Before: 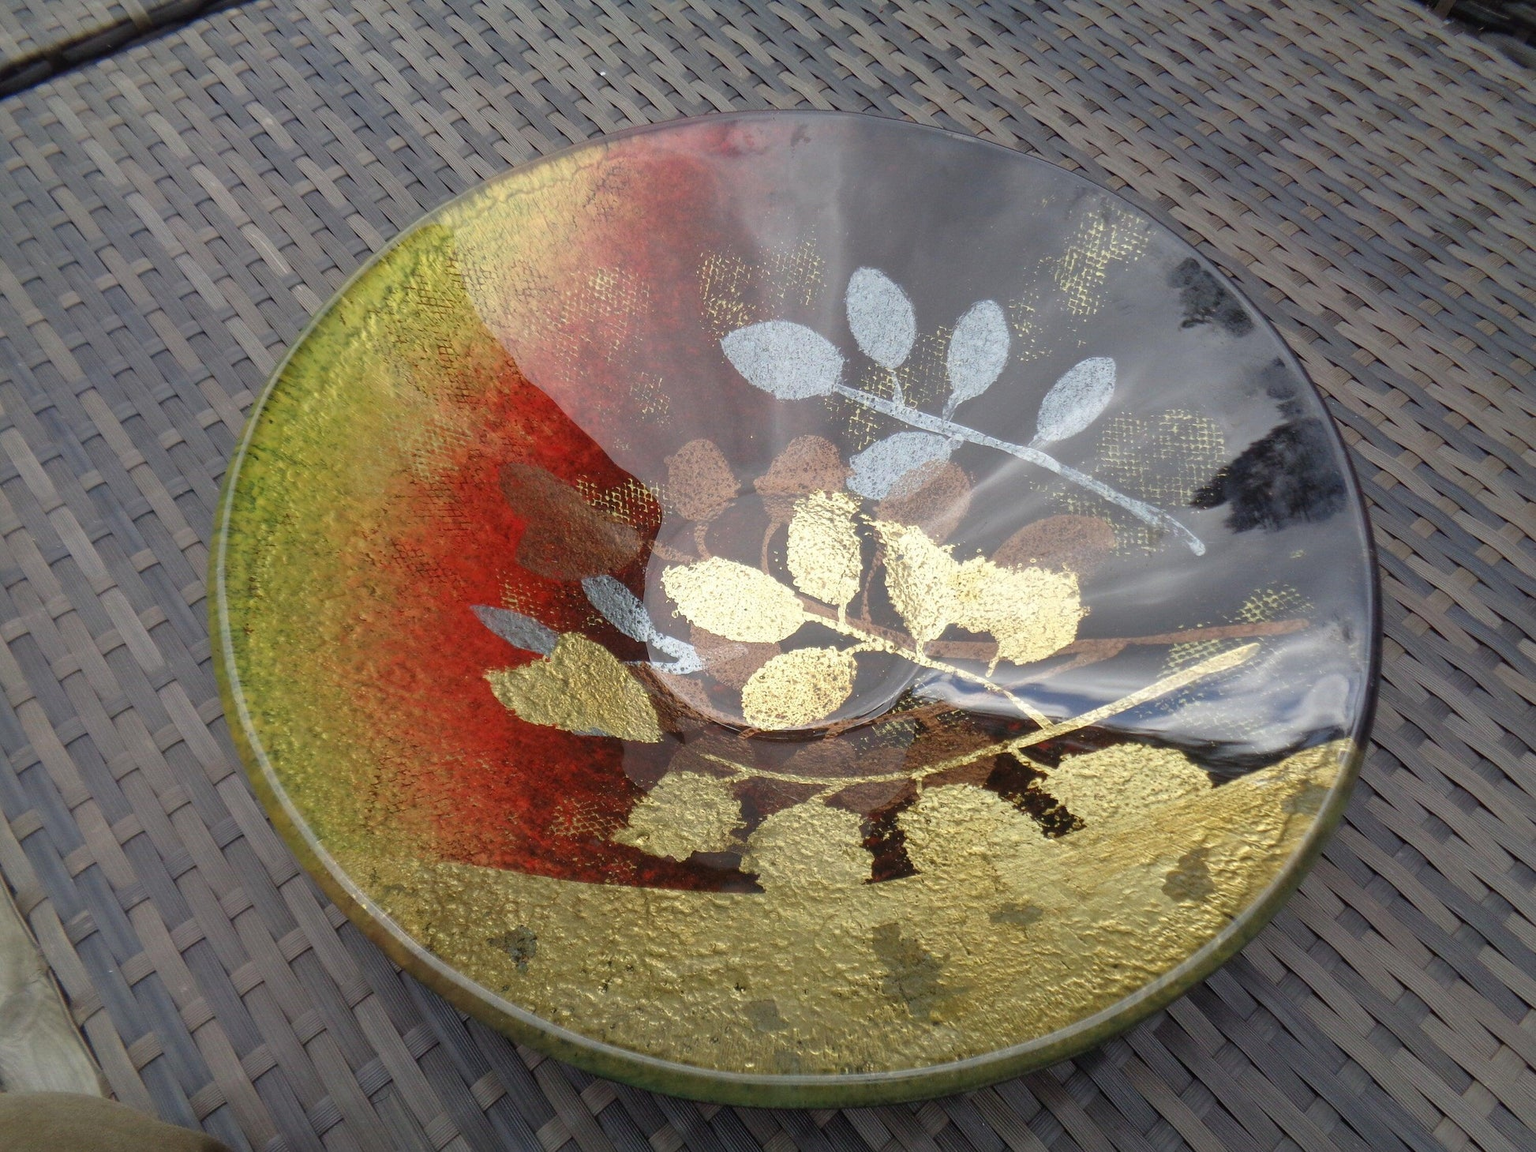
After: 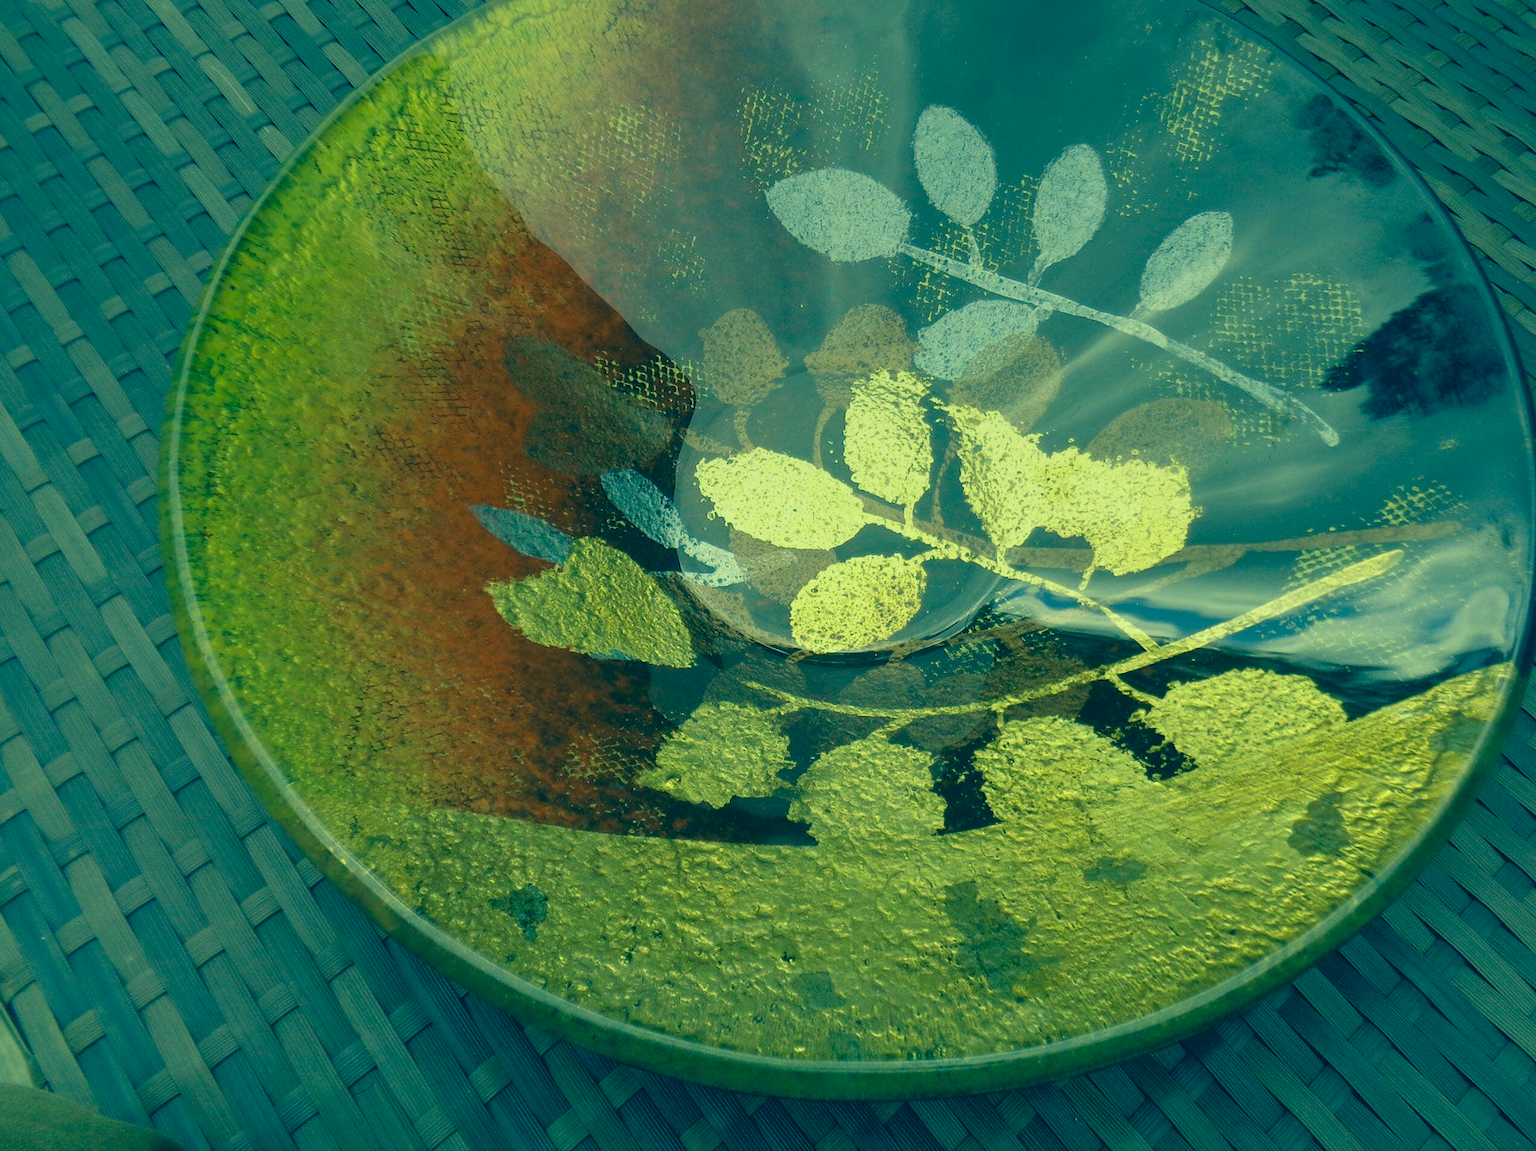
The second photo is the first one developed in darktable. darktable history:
crop and rotate: left 4.842%, top 15.51%, right 10.668%
graduated density: on, module defaults
color correction: highlights a* -15.58, highlights b* 40, shadows a* -40, shadows b* -26.18
